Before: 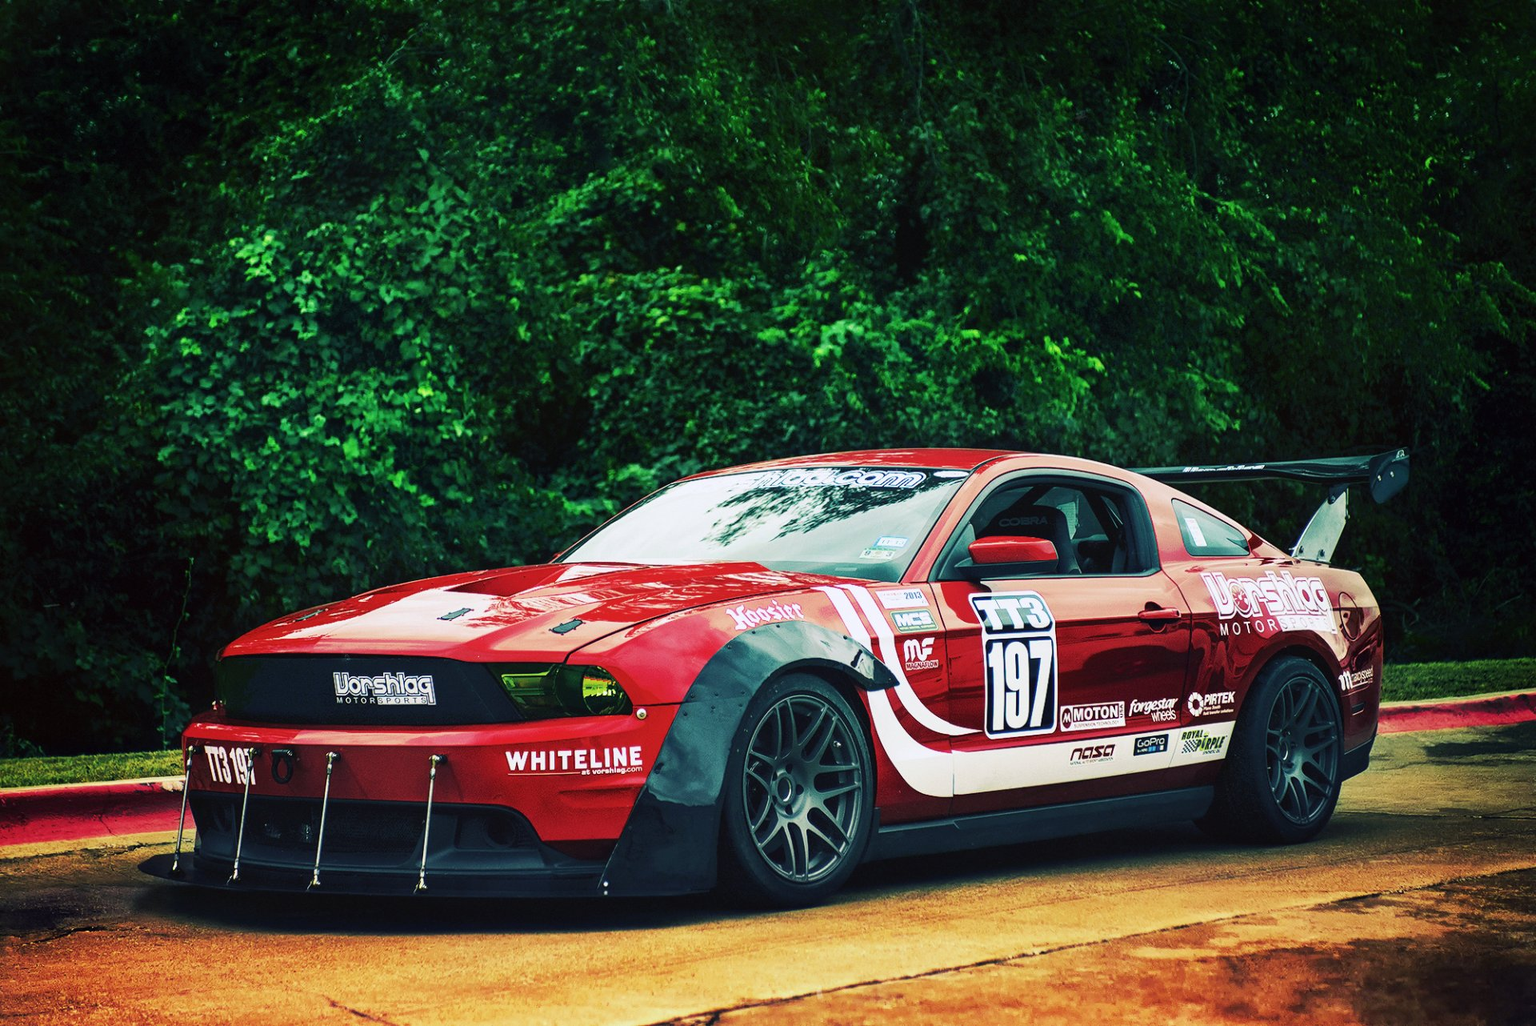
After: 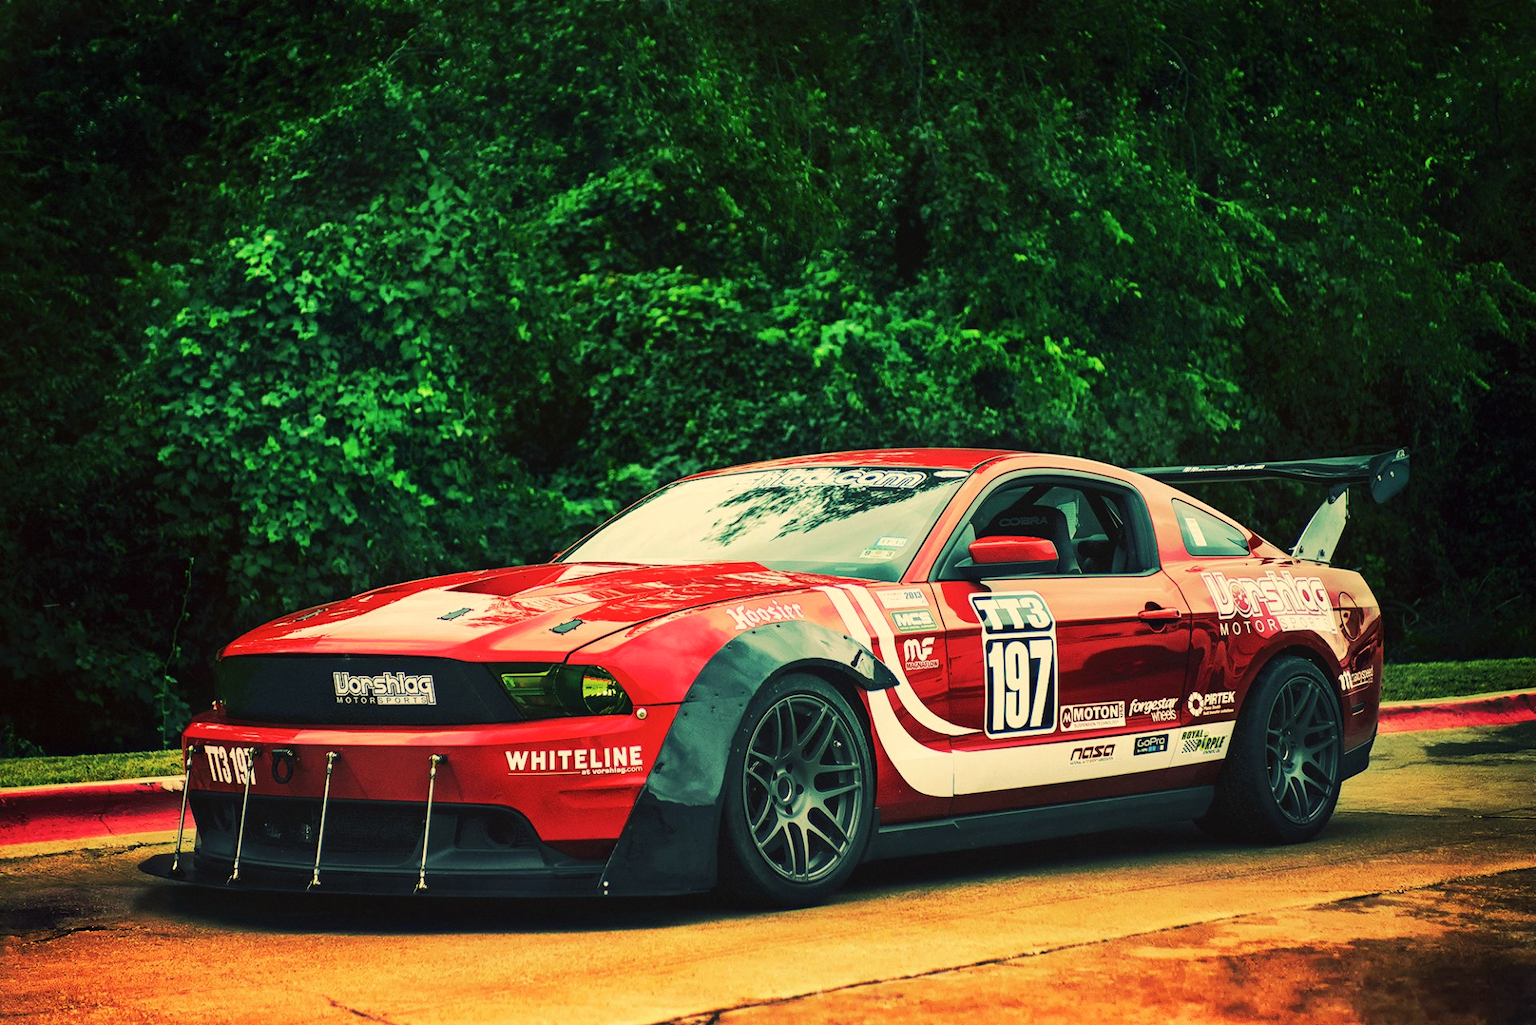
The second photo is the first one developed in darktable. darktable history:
white balance: red 1.08, blue 0.791
base curve: curves: ch0 [(0, 0) (0.262, 0.32) (0.722, 0.705) (1, 1)]
